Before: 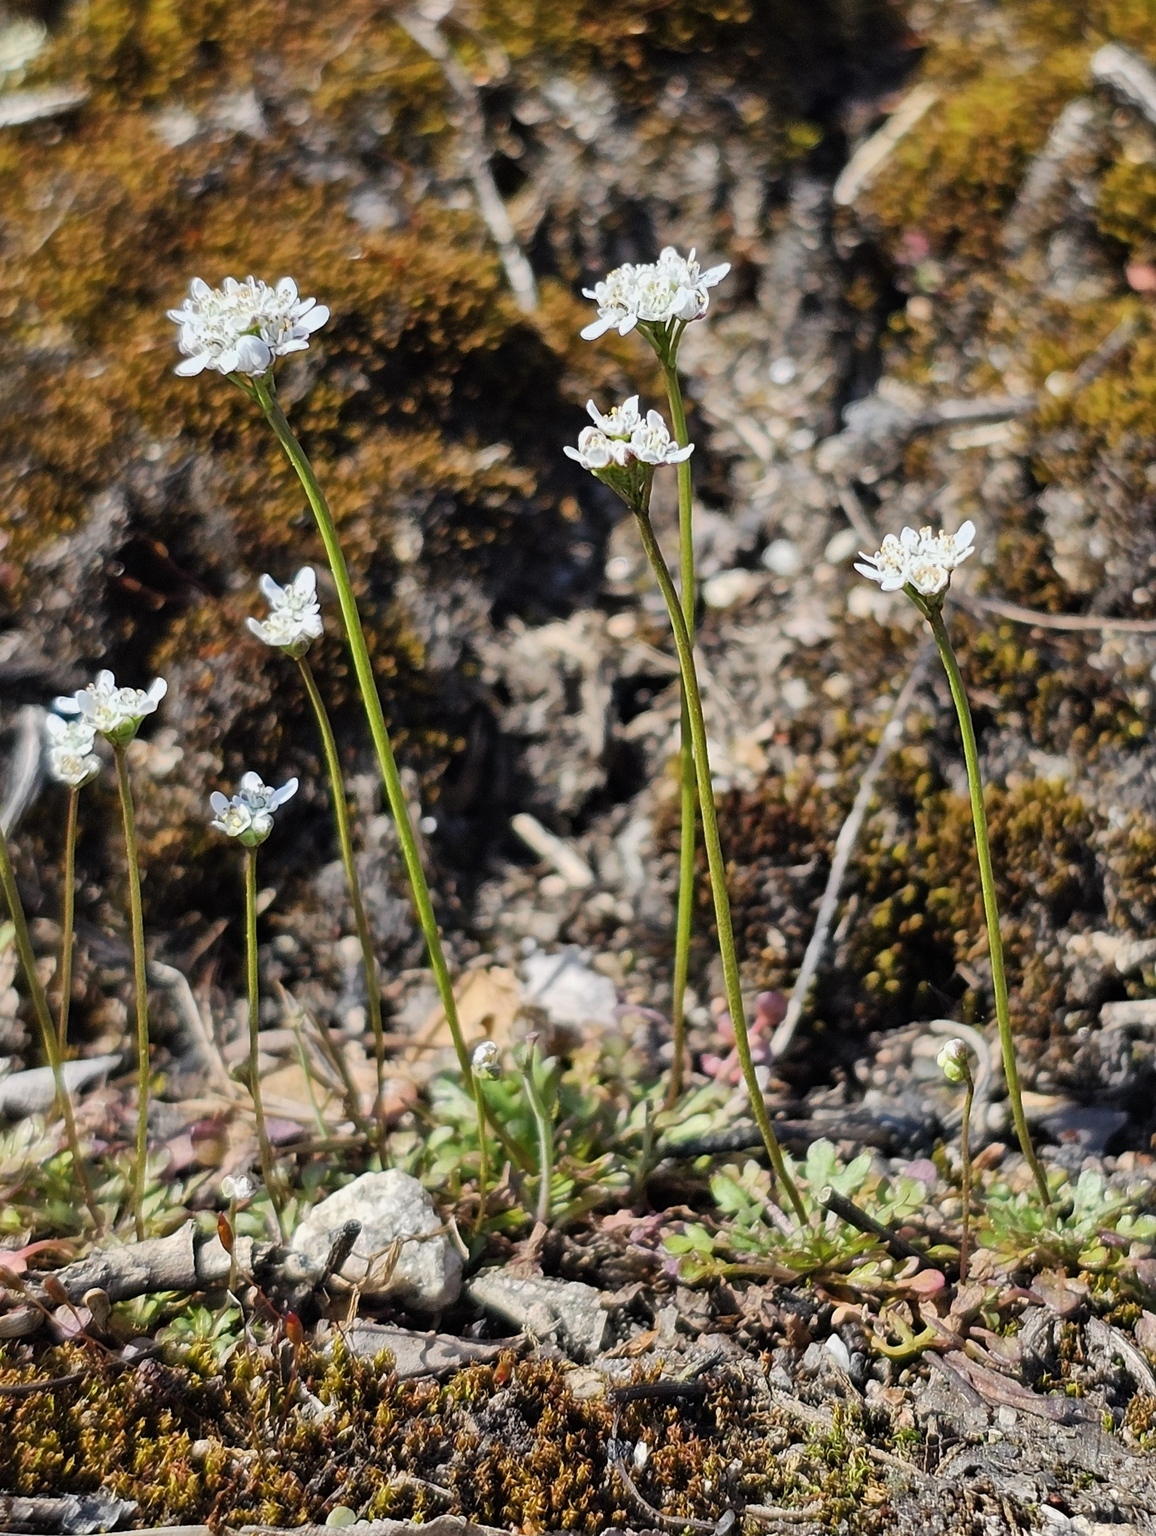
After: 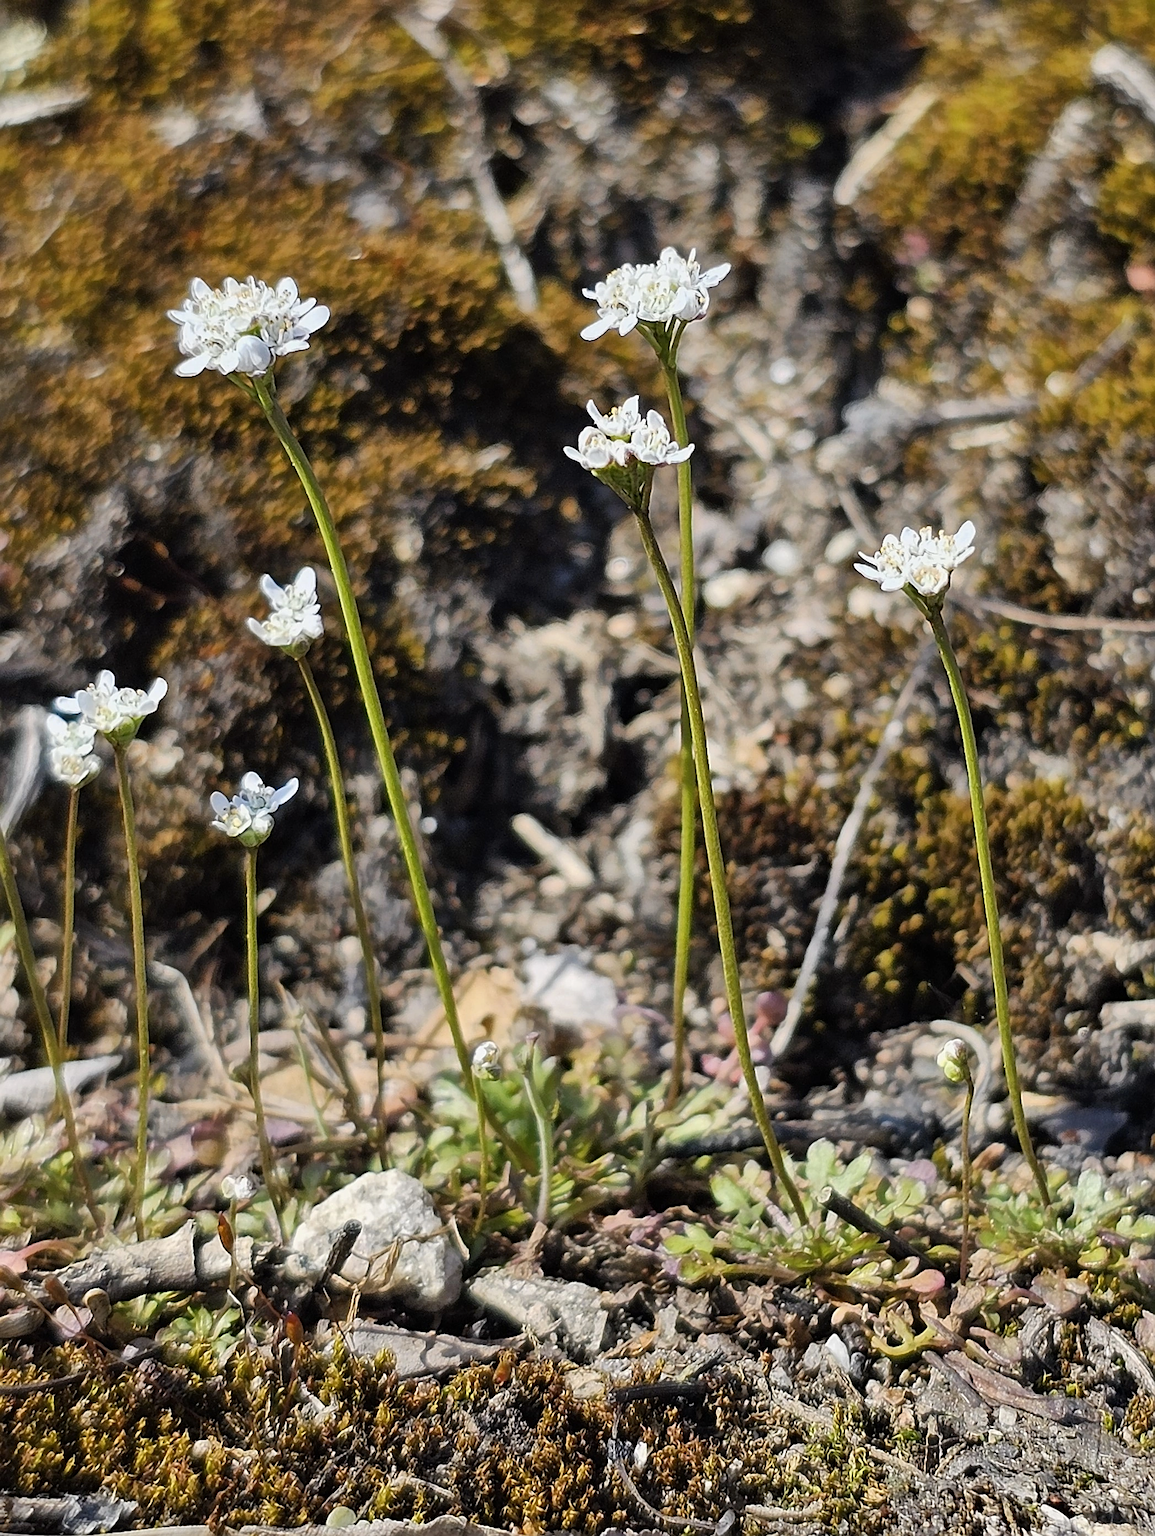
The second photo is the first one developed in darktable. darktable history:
sharpen: on, module defaults
color contrast: green-magenta contrast 0.81
